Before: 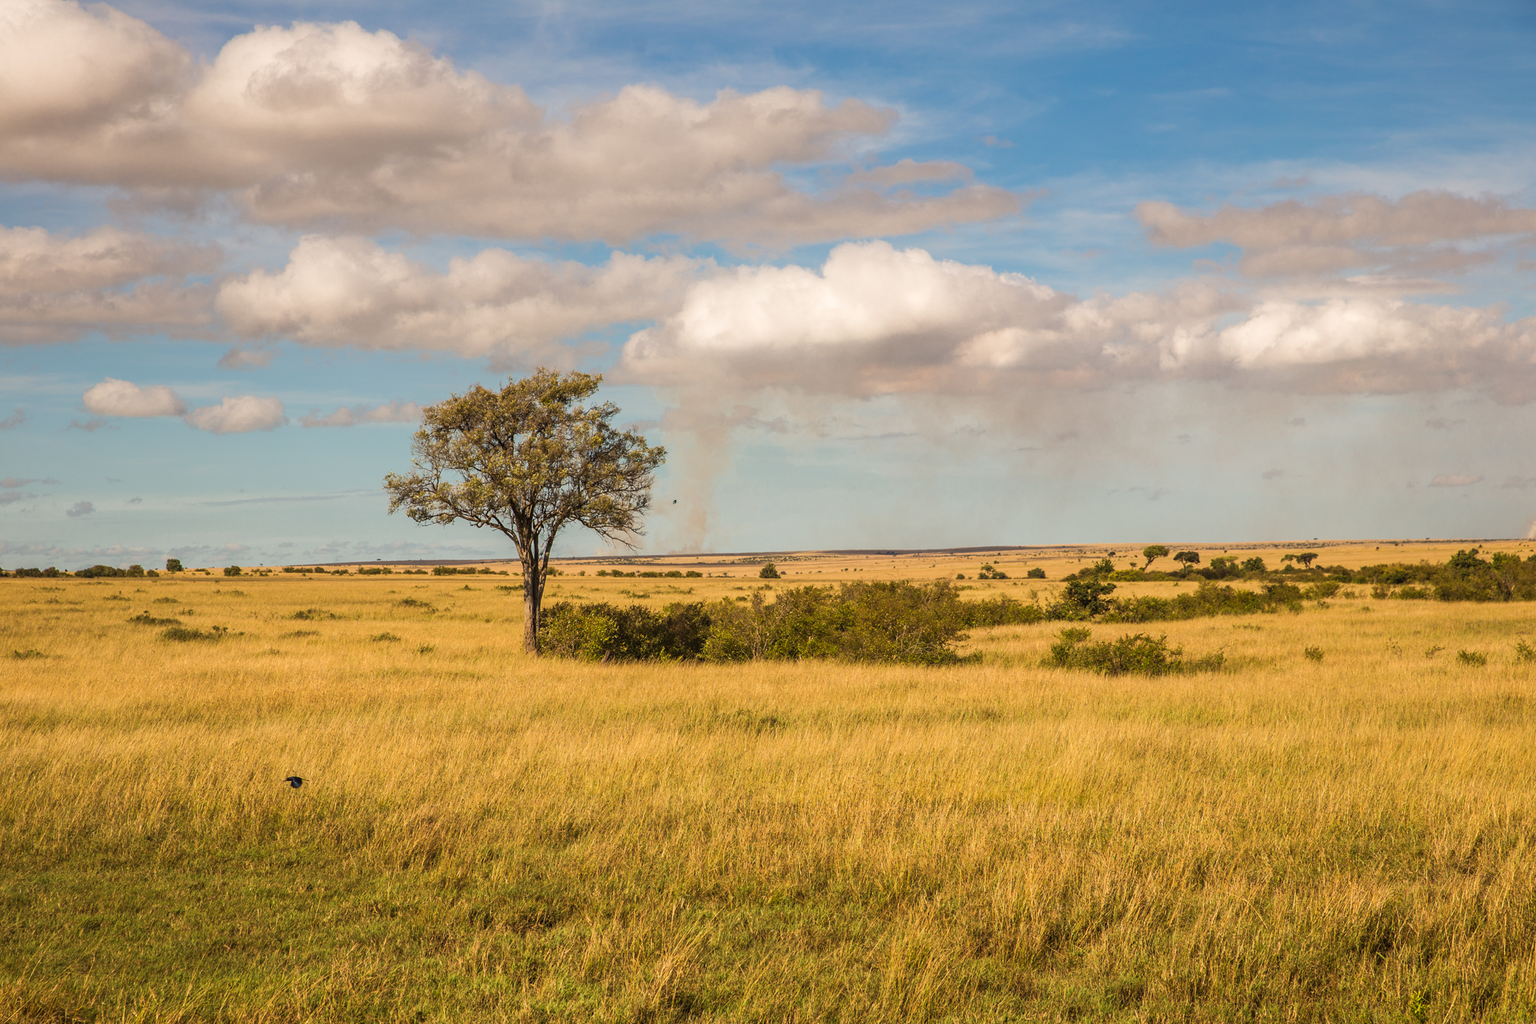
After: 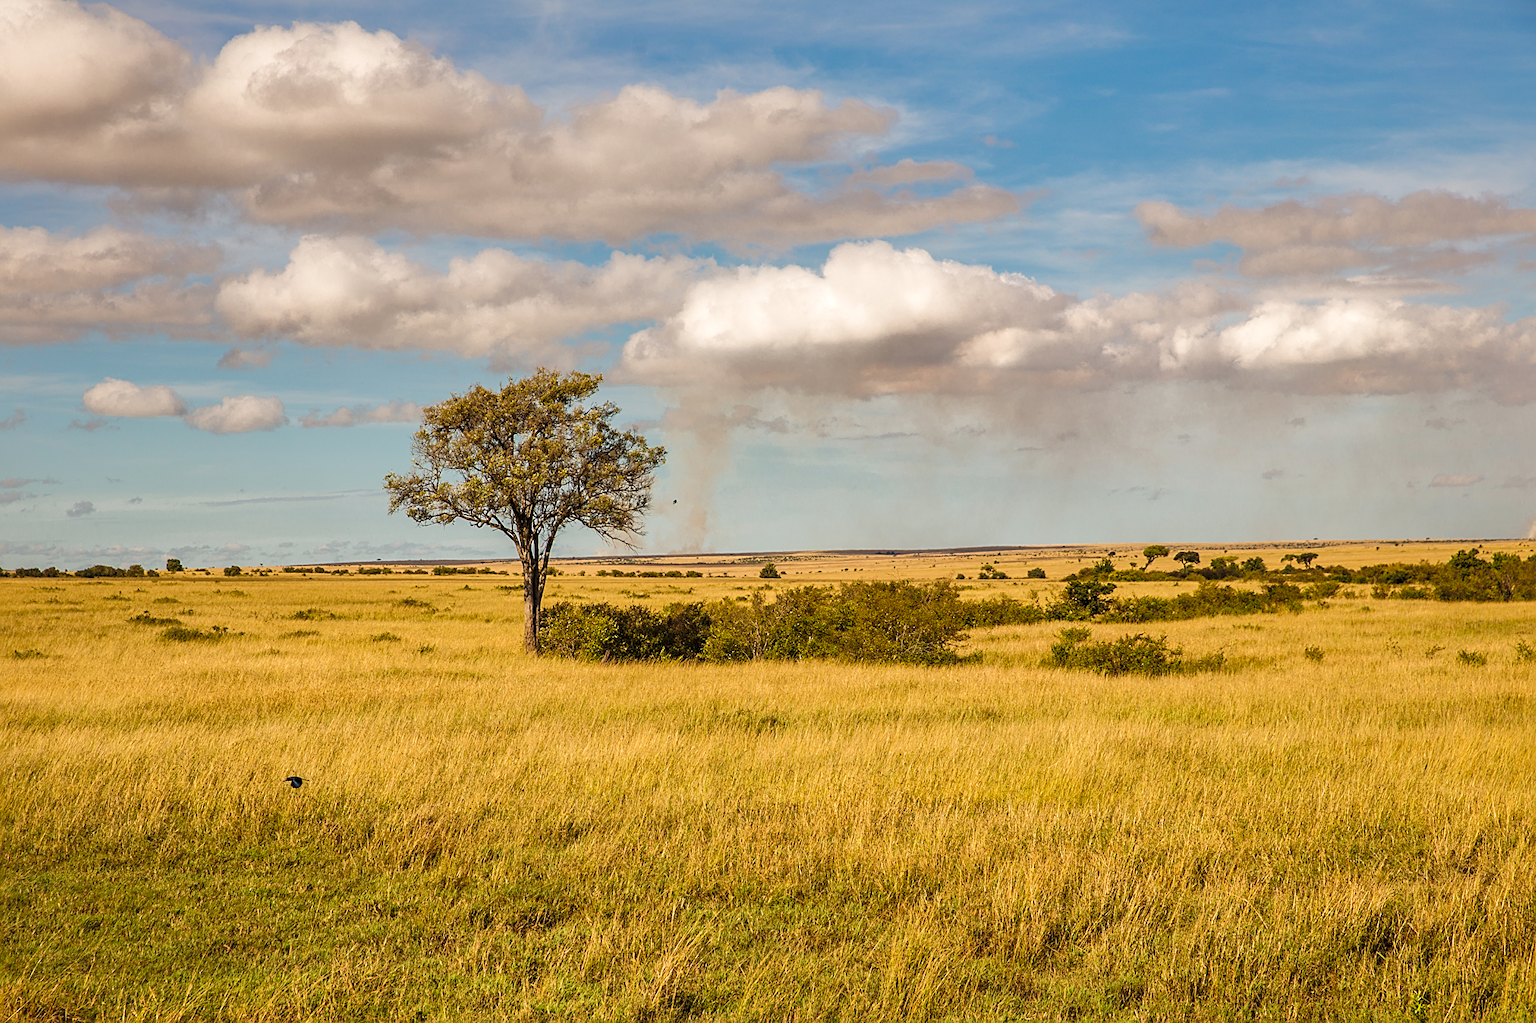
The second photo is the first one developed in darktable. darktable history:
shadows and highlights: on, module defaults
tone curve: curves: ch0 [(0, 0) (0.003, 0.031) (0.011, 0.031) (0.025, 0.03) (0.044, 0.035) (0.069, 0.054) (0.1, 0.081) (0.136, 0.11) (0.177, 0.147) (0.224, 0.209) (0.277, 0.283) (0.335, 0.369) (0.399, 0.44) (0.468, 0.517) (0.543, 0.601) (0.623, 0.684) (0.709, 0.766) (0.801, 0.846) (0.898, 0.927) (1, 1)], preserve colors none
sharpen: on, module defaults
contrast equalizer: octaves 7, y [[0.6 ×6], [0.55 ×6], [0 ×6], [0 ×6], [0 ×6]], mix 0.29
